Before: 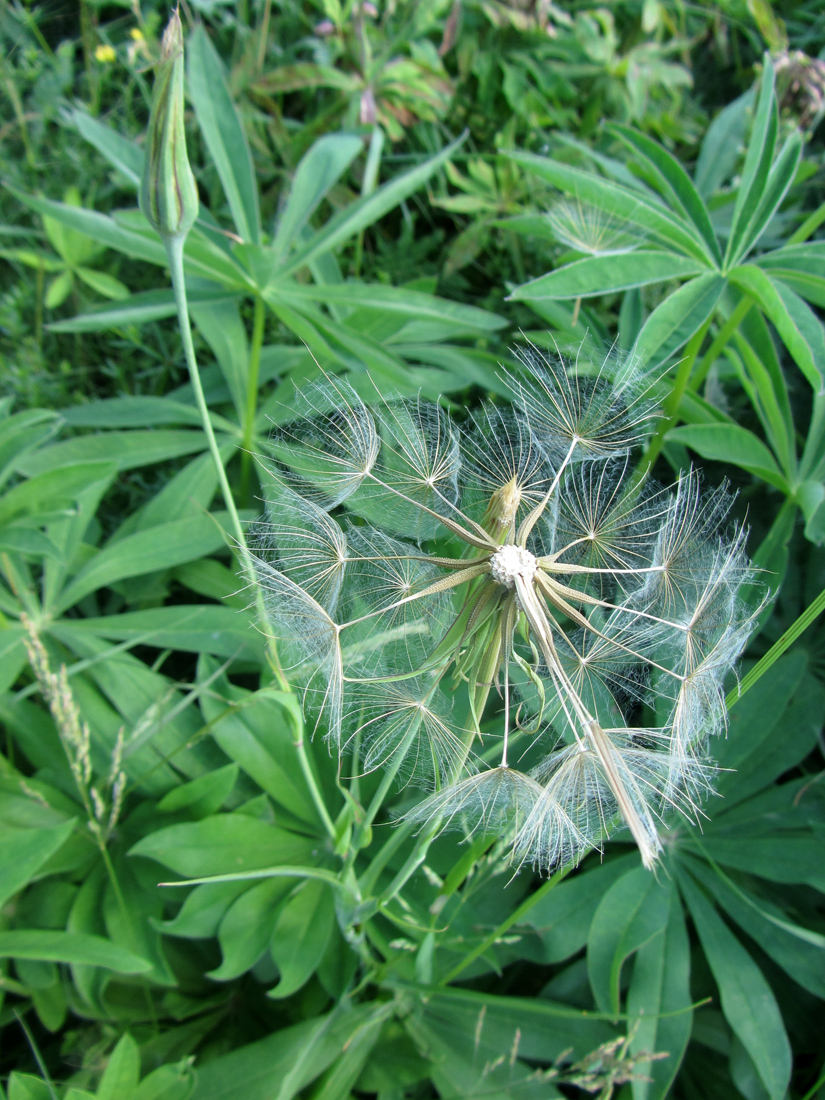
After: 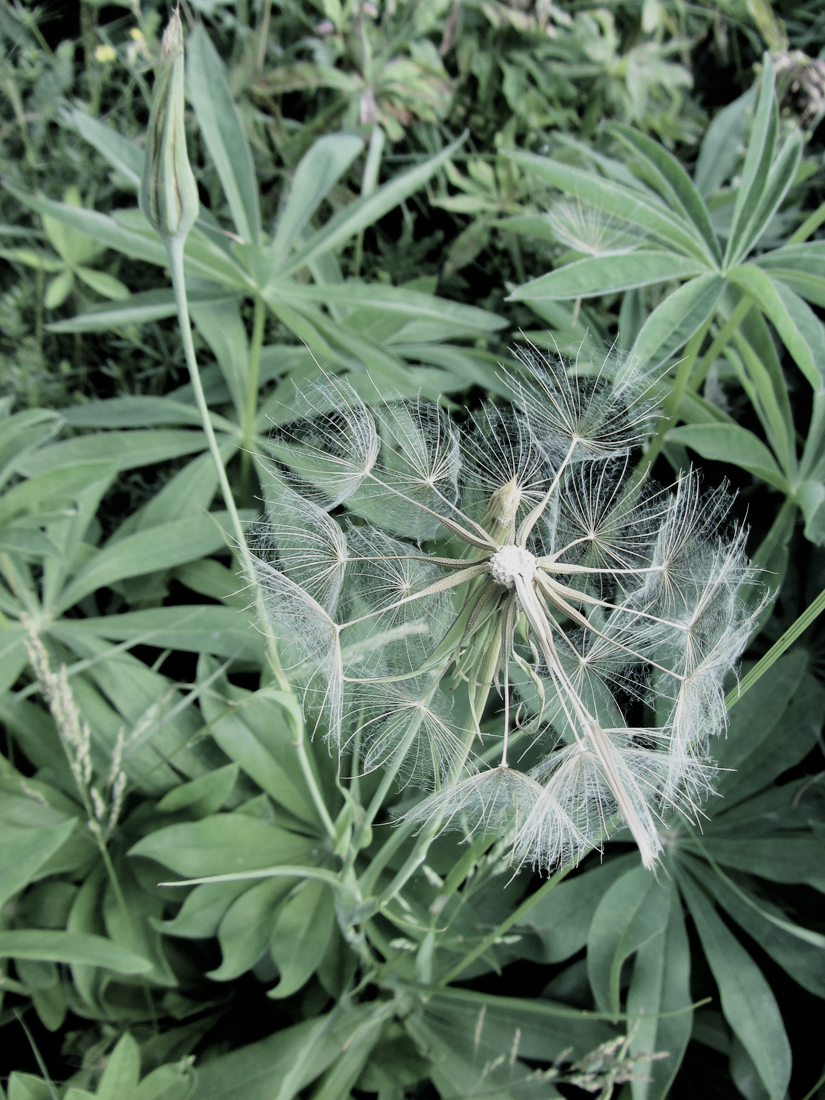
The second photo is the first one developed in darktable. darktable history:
color zones: curves: ch1 [(0, 0.292) (0.001, 0.292) (0.2, 0.264) (0.4, 0.248) (0.6, 0.248) (0.8, 0.264) (0.999, 0.292) (1, 0.292)]
contrast brightness saturation: contrast 0.05
filmic rgb: black relative exposure -5 EV, hardness 2.88, contrast 1.3, highlights saturation mix -30%
